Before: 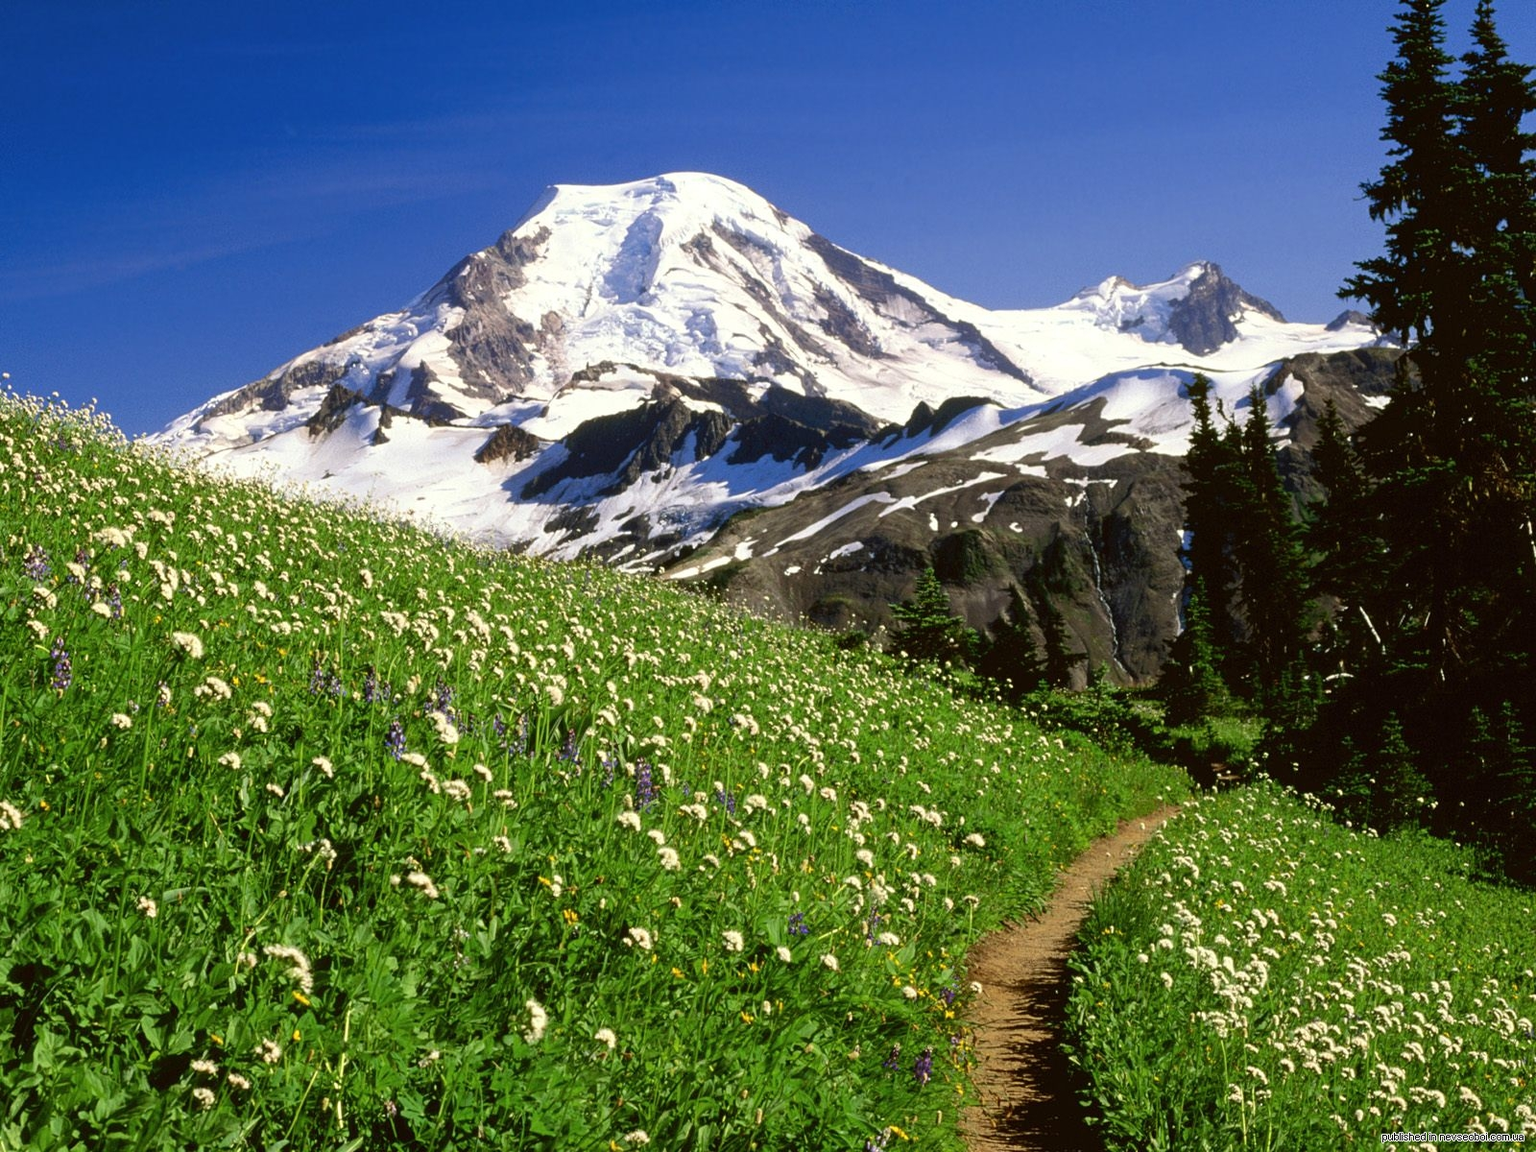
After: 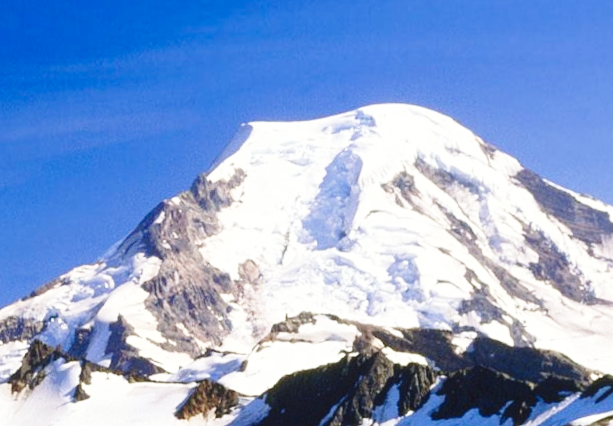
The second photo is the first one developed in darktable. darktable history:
crop: left 15.452%, top 5.459%, right 43.956%, bottom 56.62%
base curve: curves: ch0 [(0, 0) (0.028, 0.03) (0.121, 0.232) (0.46, 0.748) (0.859, 0.968) (1, 1)], preserve colors none
rotate and perspective: rotation 0.062°, lens shift (vertical) 0.115, lens shift (horizontal) -0.133, crop left 0.047, crop right 0.94, crop top 0.061, crop bottom 0.94
